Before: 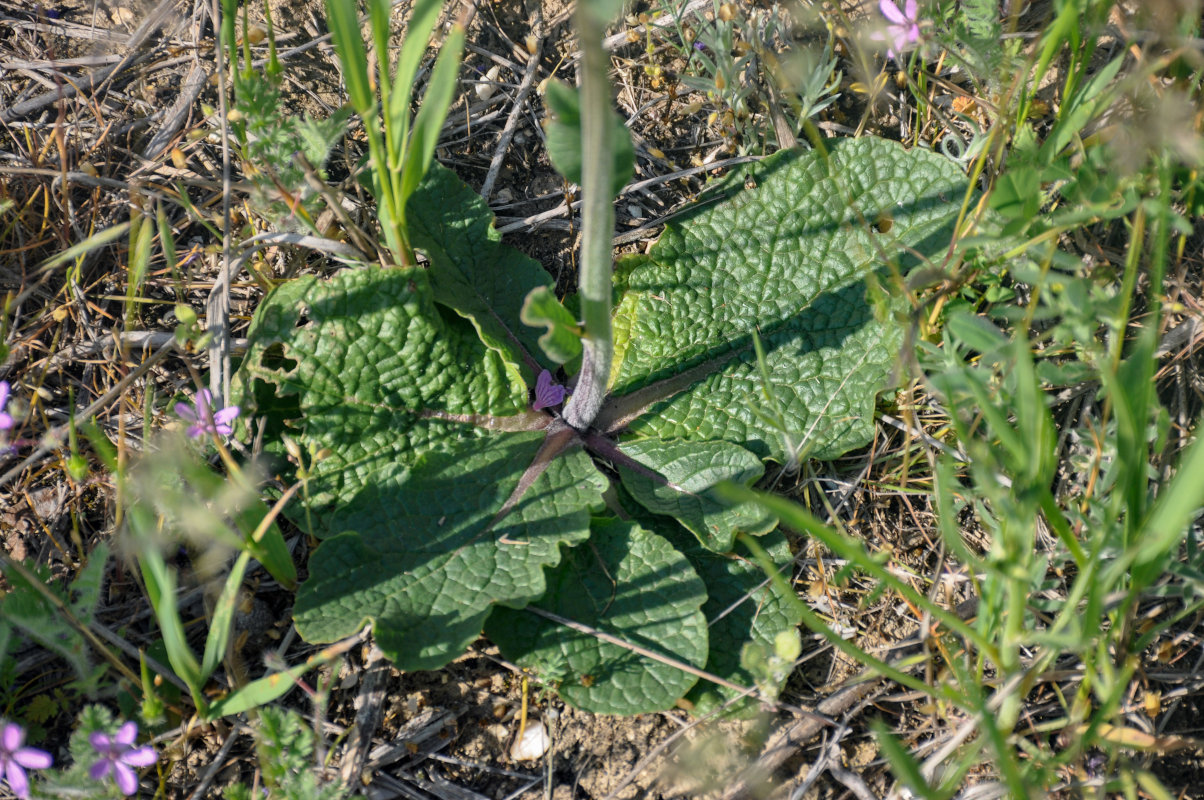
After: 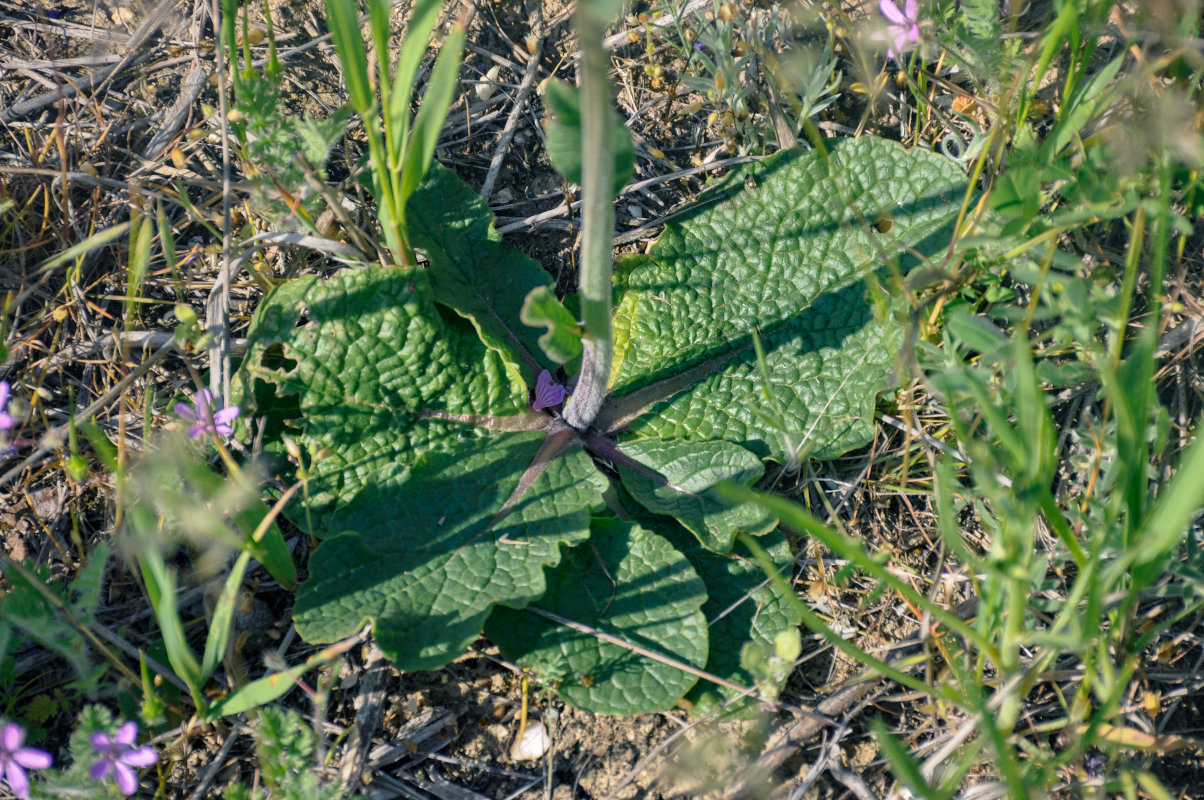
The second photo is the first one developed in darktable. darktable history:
color balance rgb: shadows lift › chroma 7.052%, shadows lift › hue 245.76°, perceptual saturation grading › global saturation 0.289%, global vibrance 9.755%
